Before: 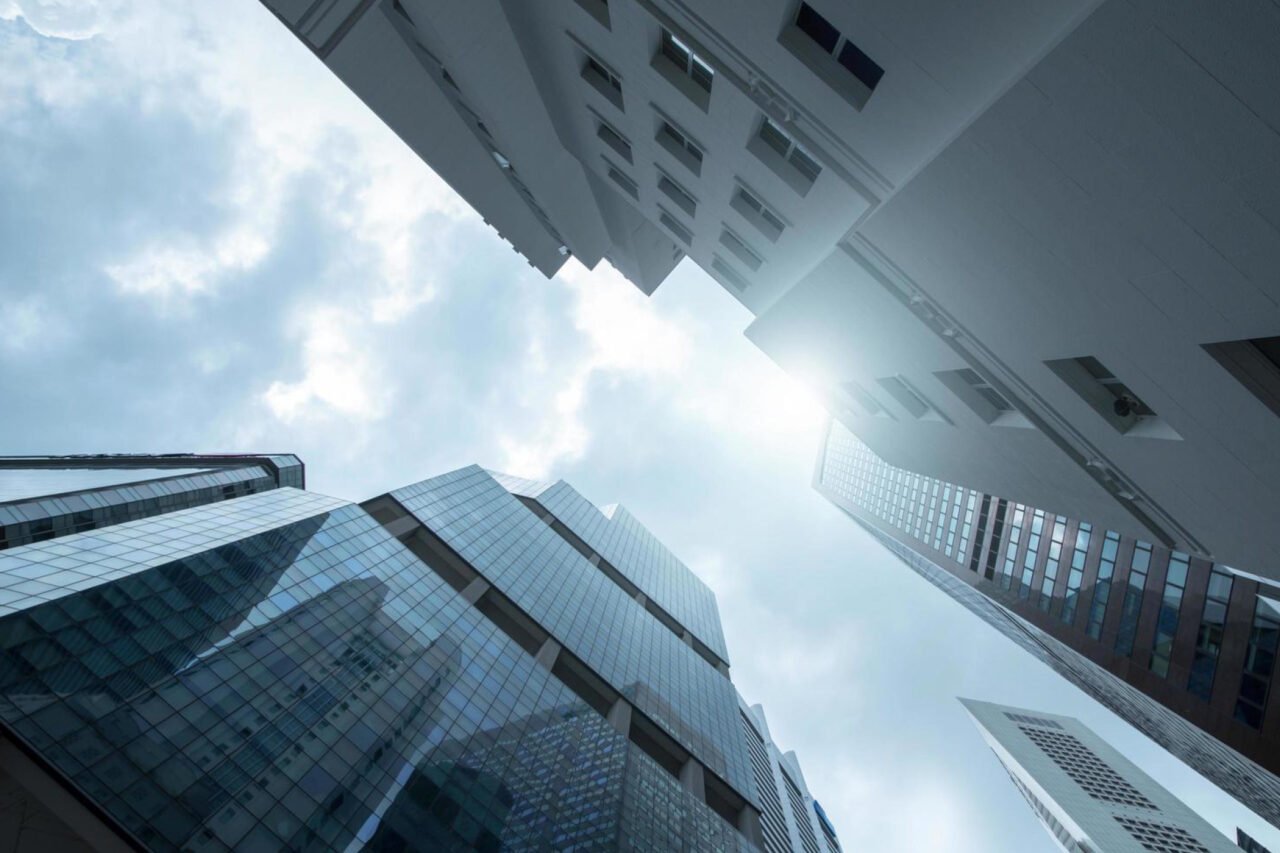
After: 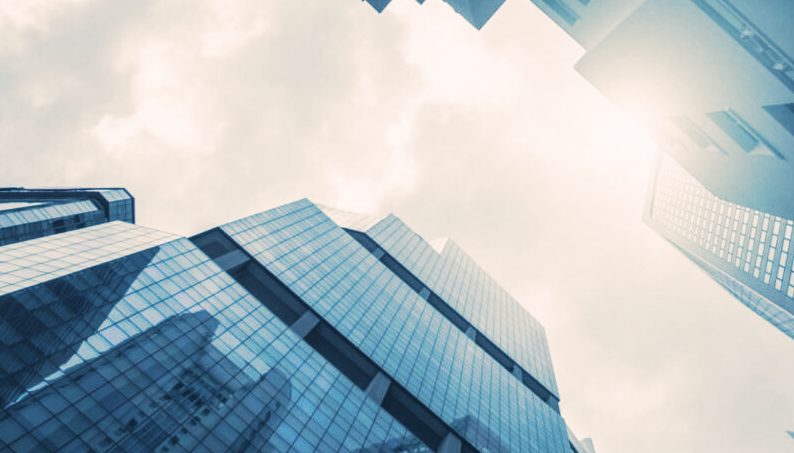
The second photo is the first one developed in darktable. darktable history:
crop: left 13.312%, top 31.28%, right 24.627%, bottom 15.582%
exposure: black level correction -0.036, exposure -0.497 EV, compensate highlight preservation false
base curve: curves: ch0 [(0, 0) (0.036, 0.025) (0.121, 0.166) (0.206, 0.329) (0.605, 0.79) (1, 1)], preserve colors none
split-toning: shadows › hue 226.8°, shadows › saturation 0.56, highlights › hue 28.8°, balance -40, compress 0%
local contrast: on, module defaults
color balance: mode lift, gamma, gain (sRGB), lift [0.997, 0.979, 1.021, 1.011], gamma [1, 1.084, 0.916, 0.998], gain [1, 0.87, 1.13, 1.101], contrast 4.55%, contrast fulcrum 38.24%, output saturation 104.09%
